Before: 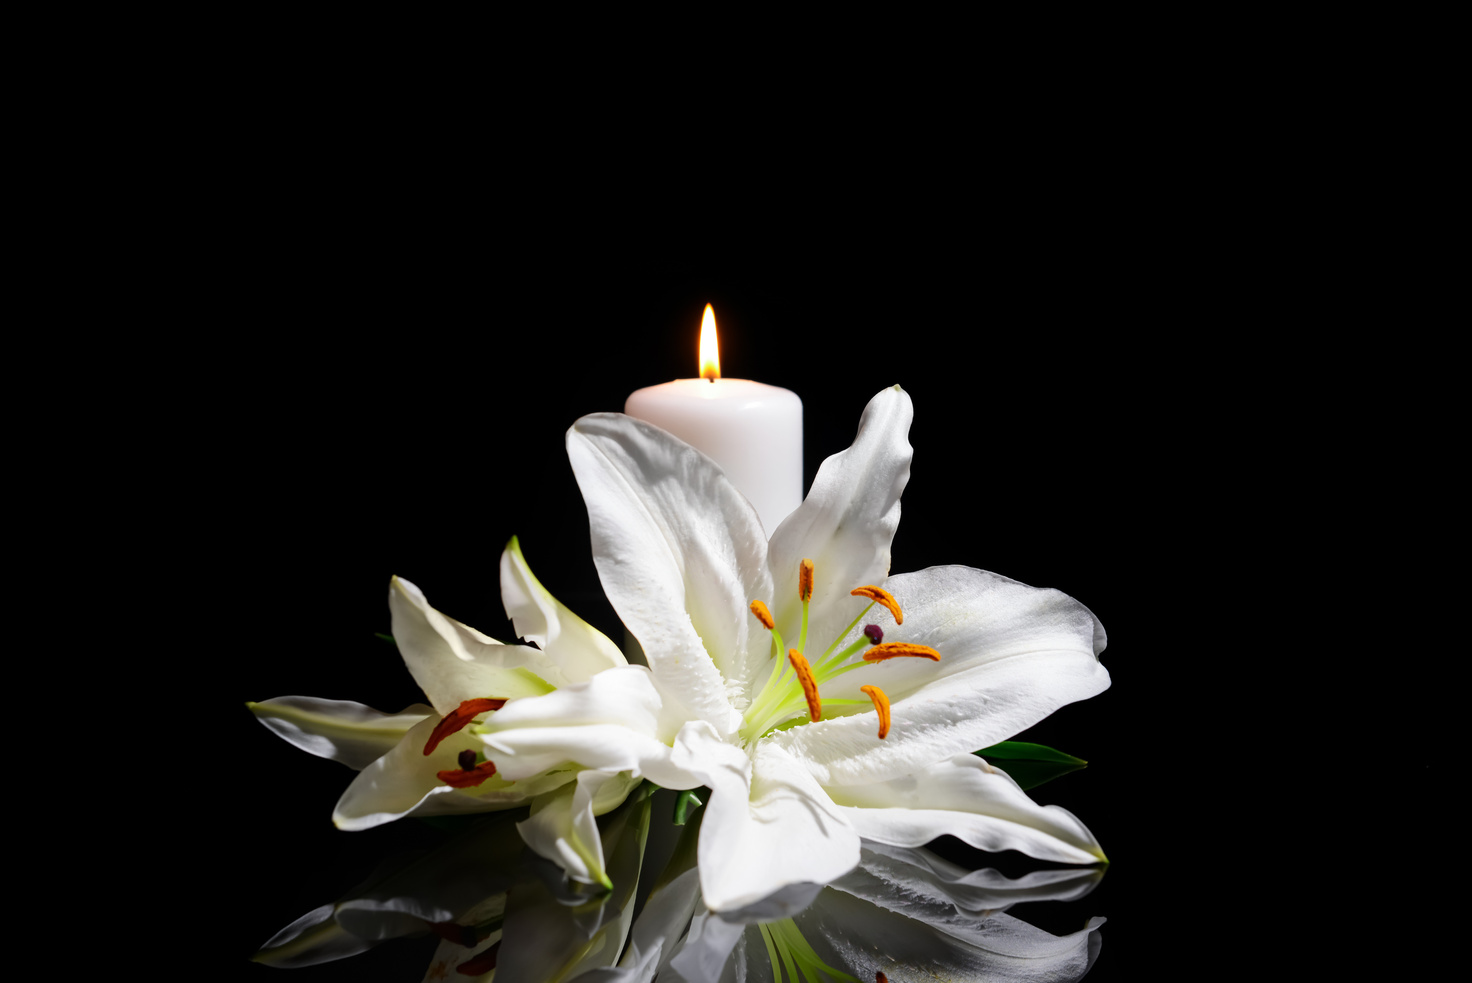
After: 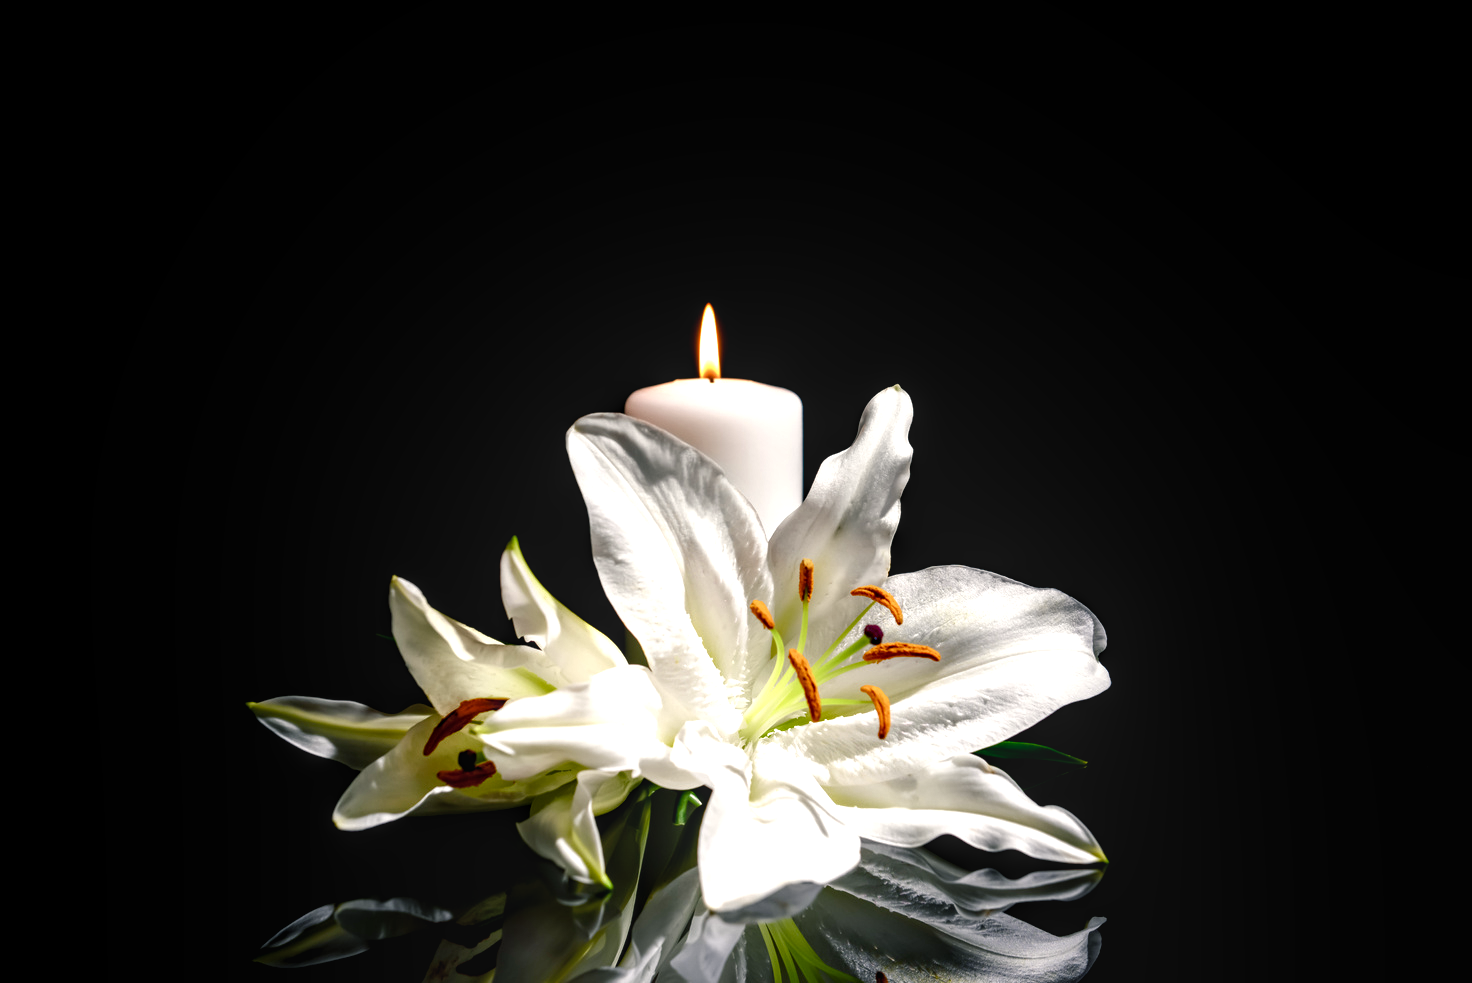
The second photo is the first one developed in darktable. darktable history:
local contrast: on, module defaults
color balance rgb: shadows lift › chroma 2.79%, shadows lift › hue 190.66°, power › hue 171.85°, highlights gain › chroma 2.16%, highlights gain › hue 75.26°, global offset › luminance -0.51%, perceptual saturation grading › highlights -33.8%, perceptual saturation grading › mid-tones 14.98%, perceptual saturation grading › shadows 48.43%, perceptual brilliance grading › highlights 15.68%, perceptual brilliance grading › mid-tones 6.62%, perceptual brilliance grading › shadows -14.98%, global vibrance 11.32%, contrast 5.05%
